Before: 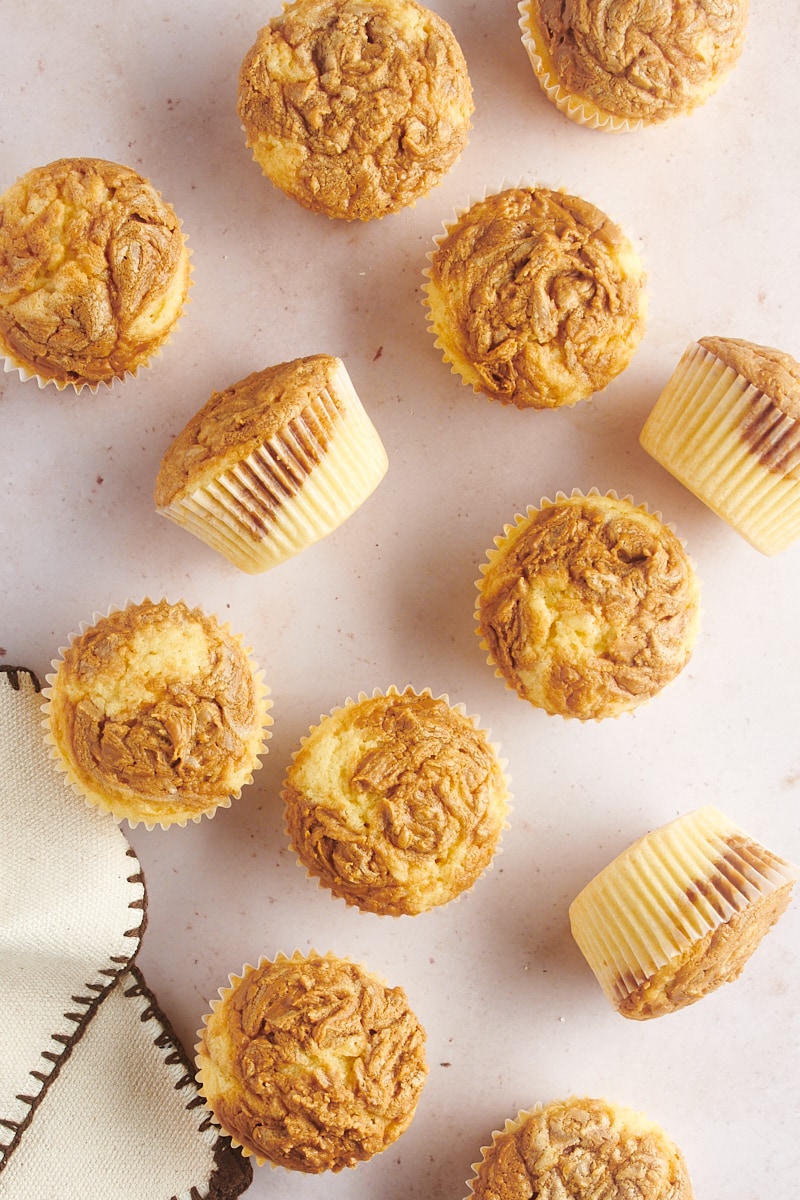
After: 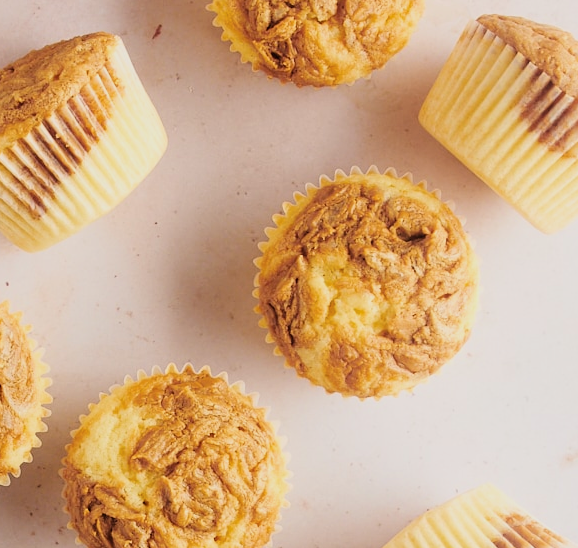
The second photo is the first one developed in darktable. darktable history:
crop and rotate: left 27.706%, top 26.893%, bottom 27.392%
filmic rgb: black relative exposure -5.1 EV, white relative exposure 3.96 EV, hardness 2.88, contrast 1.298, color science v6 (2022)
